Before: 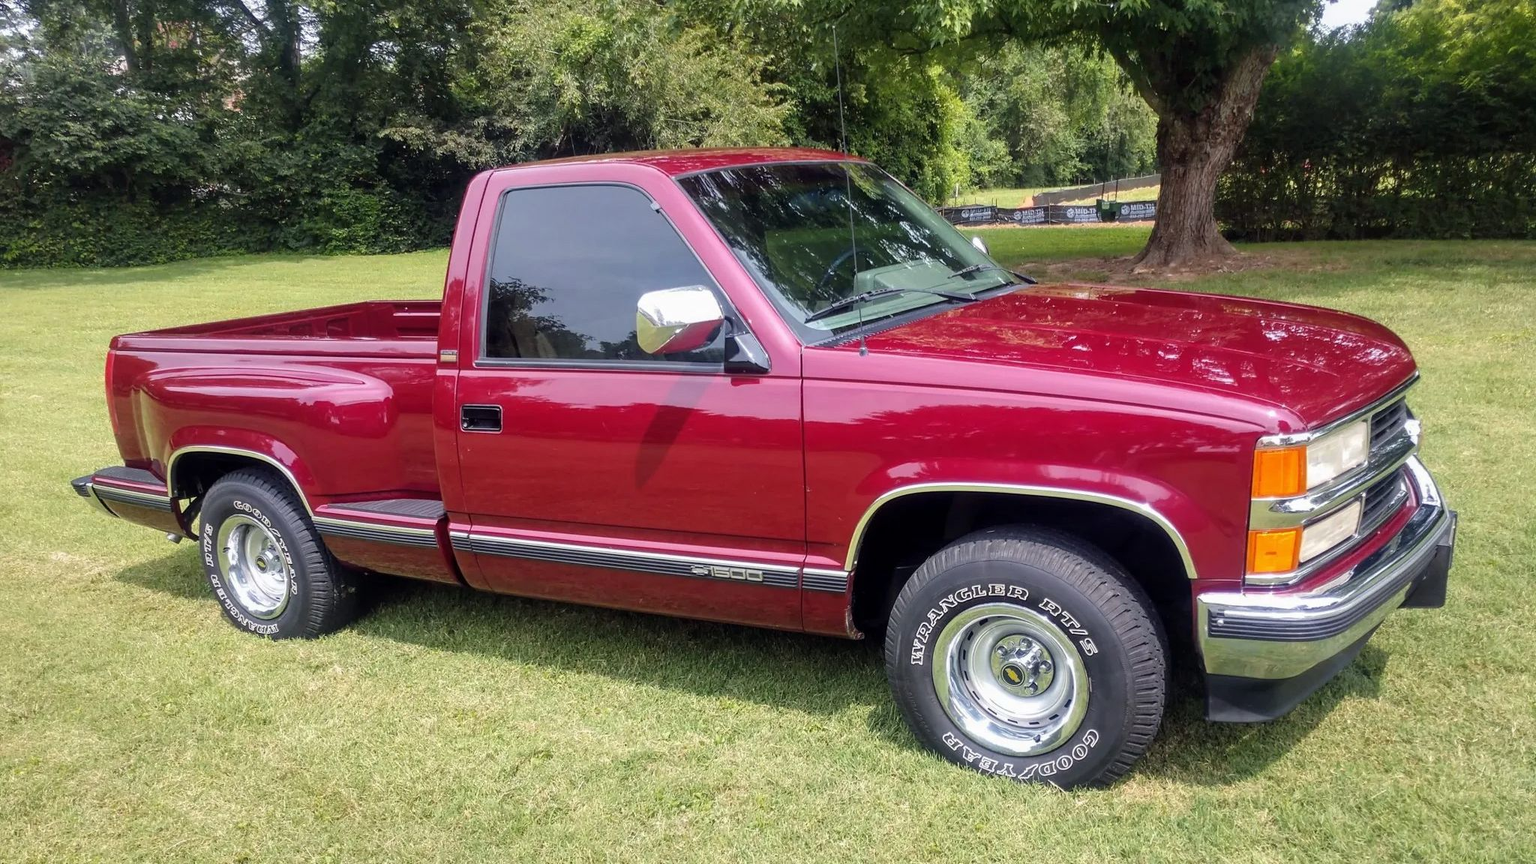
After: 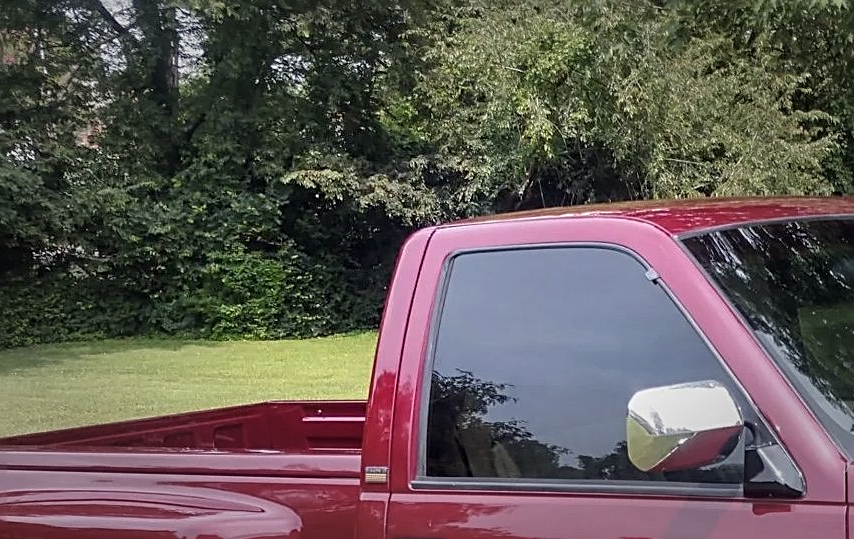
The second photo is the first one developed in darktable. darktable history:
sharpen: radius 2.742
vignetting: fall-off start 48.15%, brightness -0.412, saturation -0.312, automatic ratio true, width/height ratio 1.294
crop and rotate: left 10.851%, top 0.074%, right 47.408%, bottom 53.119%
shadows and highlights: low approximation 0.01, soften with gaussian
